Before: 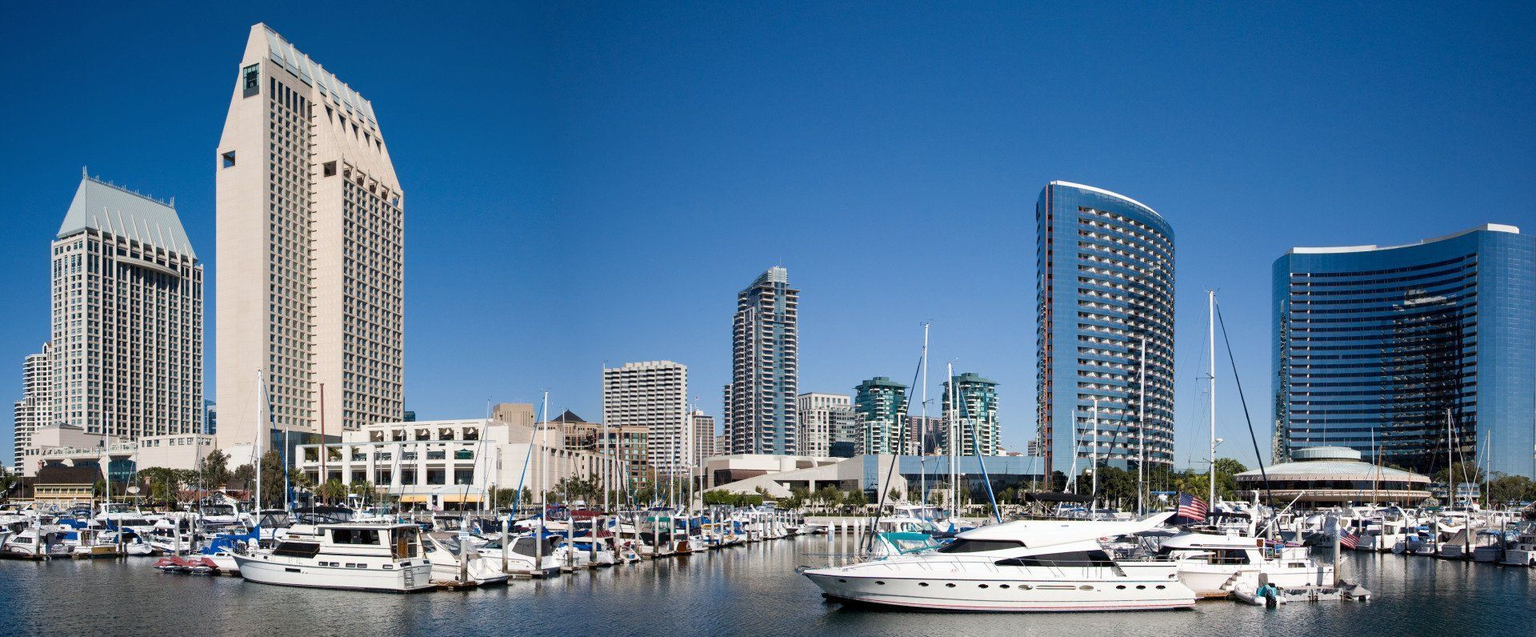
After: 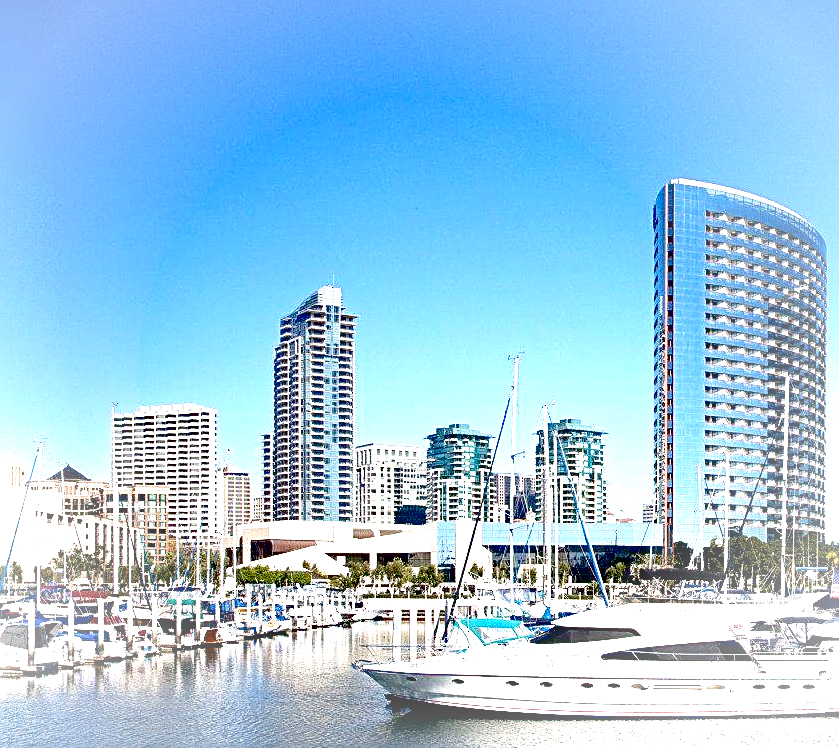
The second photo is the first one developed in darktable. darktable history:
contrast brightness saturation: saturation -0.155
contrast equalizer: octaves 7, y [[0.5, 0.488, 0.462, 0.461, 0.491, 0.5], [0.5 ×6], [0.5 ×6], [0 ×6], [0 ×6]]
exposure: black level correction 0.015, exposure 1.769 EV, compensate highlight preservation false
crop: left 33.467%, top 5.98%, right 22.81%
sharpen: on, module defaults
vignetting: fall-off start 67.24%, brightness 0.317, saturation 0.003, width/height ratio 1.006, unbound false
haze removal: strength 0.277, distance 0.252, compatibility mode true, adaptive false
